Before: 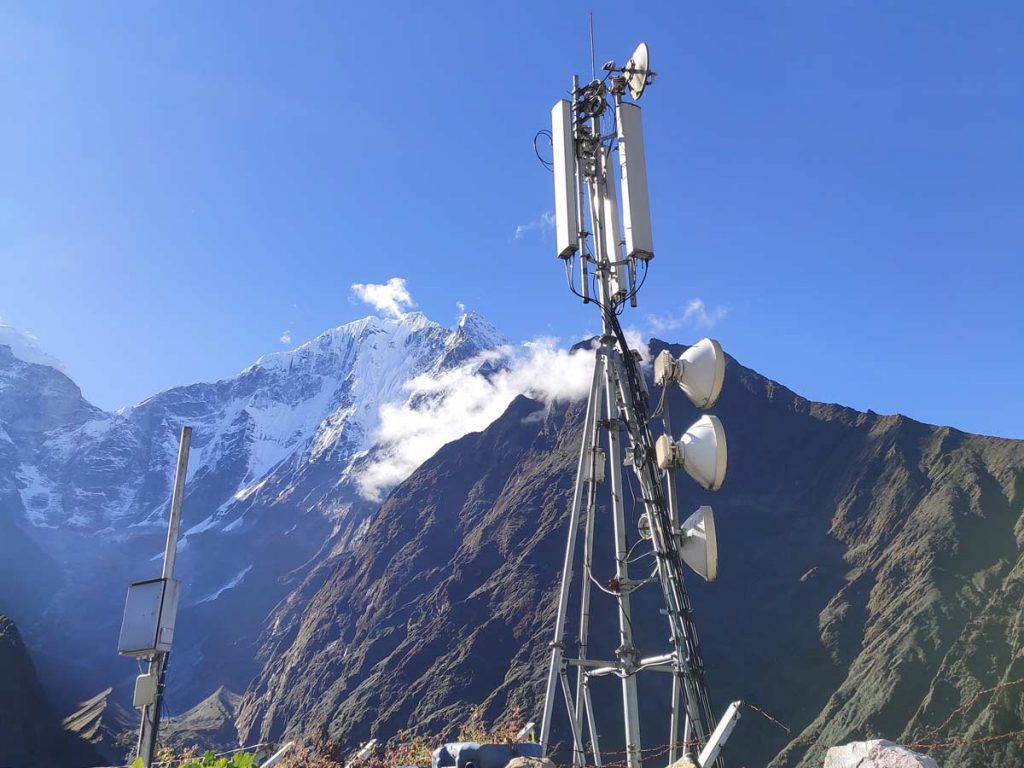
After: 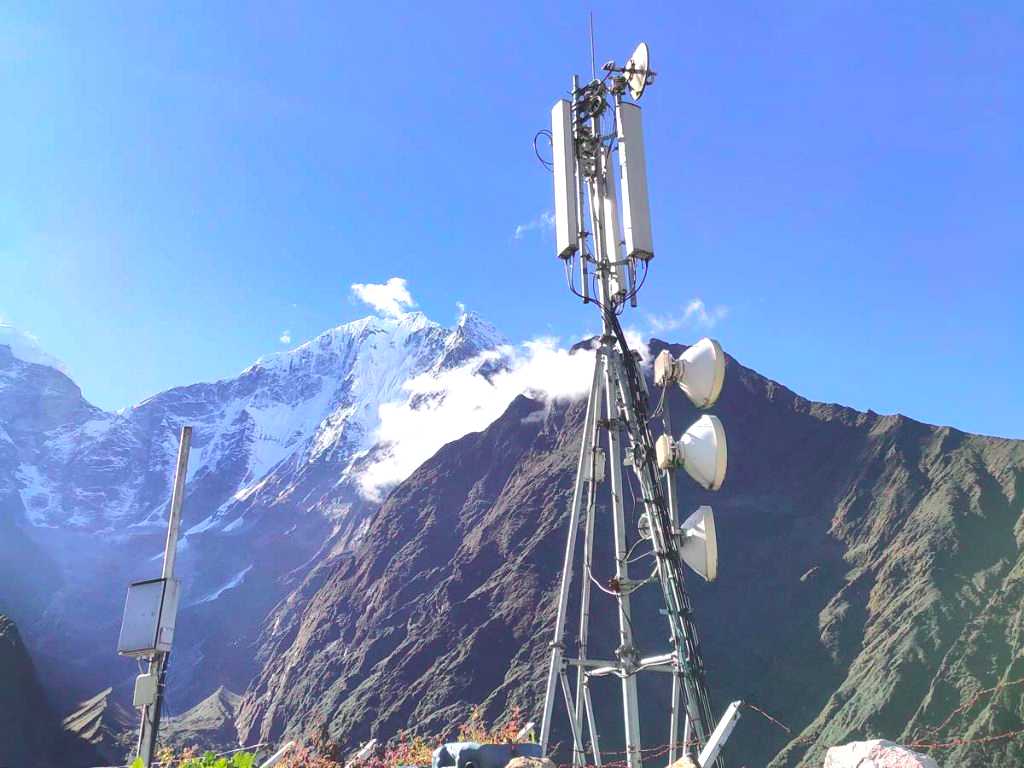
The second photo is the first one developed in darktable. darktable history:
tone curve: curves: ch0 [(0, 0.01) (0.037, 0.032) (0.131, 0.108) (0.275, 0.258) (0.483, 0.512) (0.61, 0.661) (0.696, 0.742) (0.792, 0.834) (0.911, 0.936) (0.997, 0.995)]; ch1 [(0, 0) (0.308, 0.29) (0.425, 0.411) (0.503, 0.502) (0.529, 0.543) (0.683, 0.706) (0.746, 0.77) (1, 1)]; ch2 [(0, 0) (0.225, 0.214) (0.334, 0.339) (0.401, 0.415) (0.485, 0.487) (0.502, 0.502) (0.525, 0.523) (0.545, 0.552) (0.587, 0.61) (0.636, 0.654) (0.711, 0.729) (0.845, 0.855) (0.998, 0.977)], color space Lab, independent channels, preserve colors none
shadows and highlights: on, module defaults
exposure: black level correction -0.002, exposure 0.54 EV, compensate highlight preservation false
